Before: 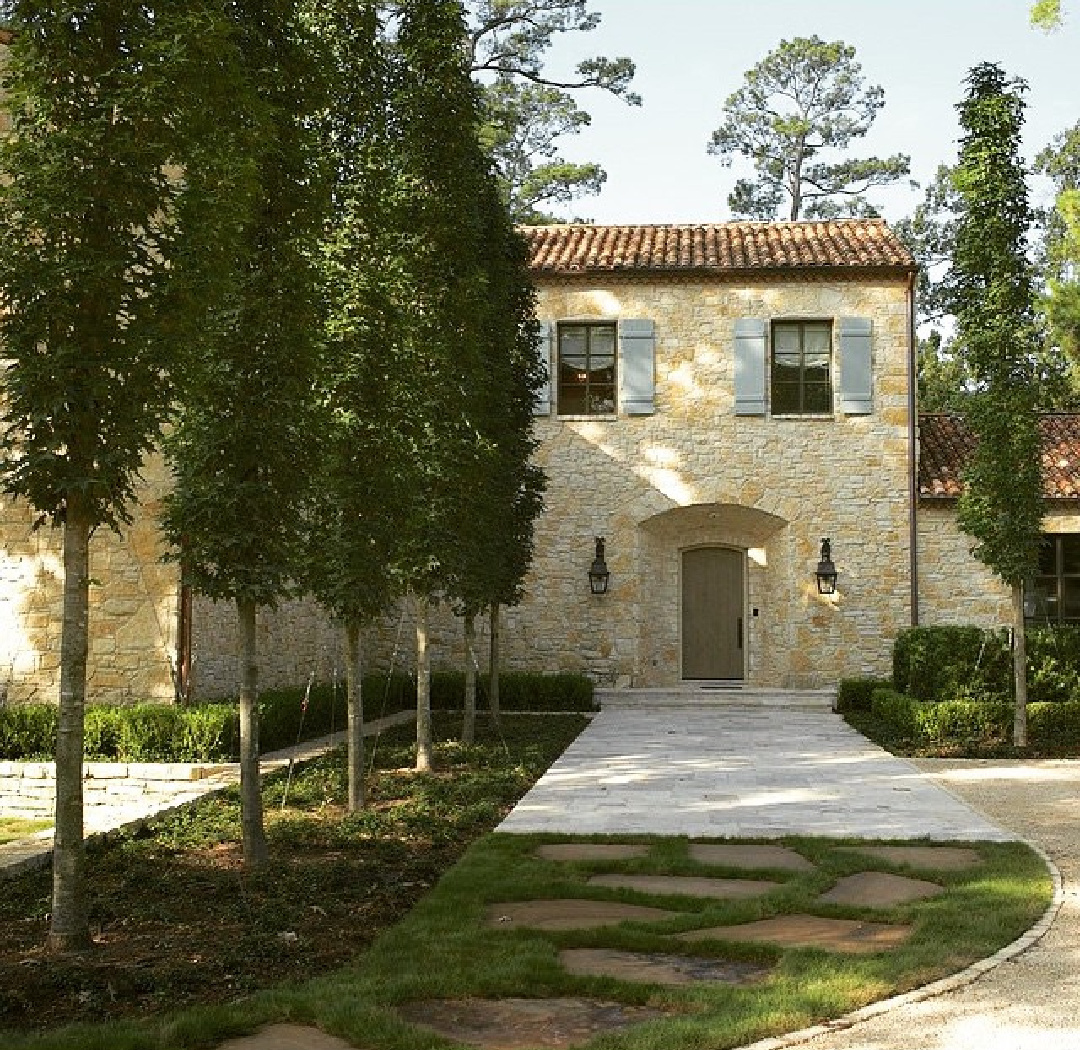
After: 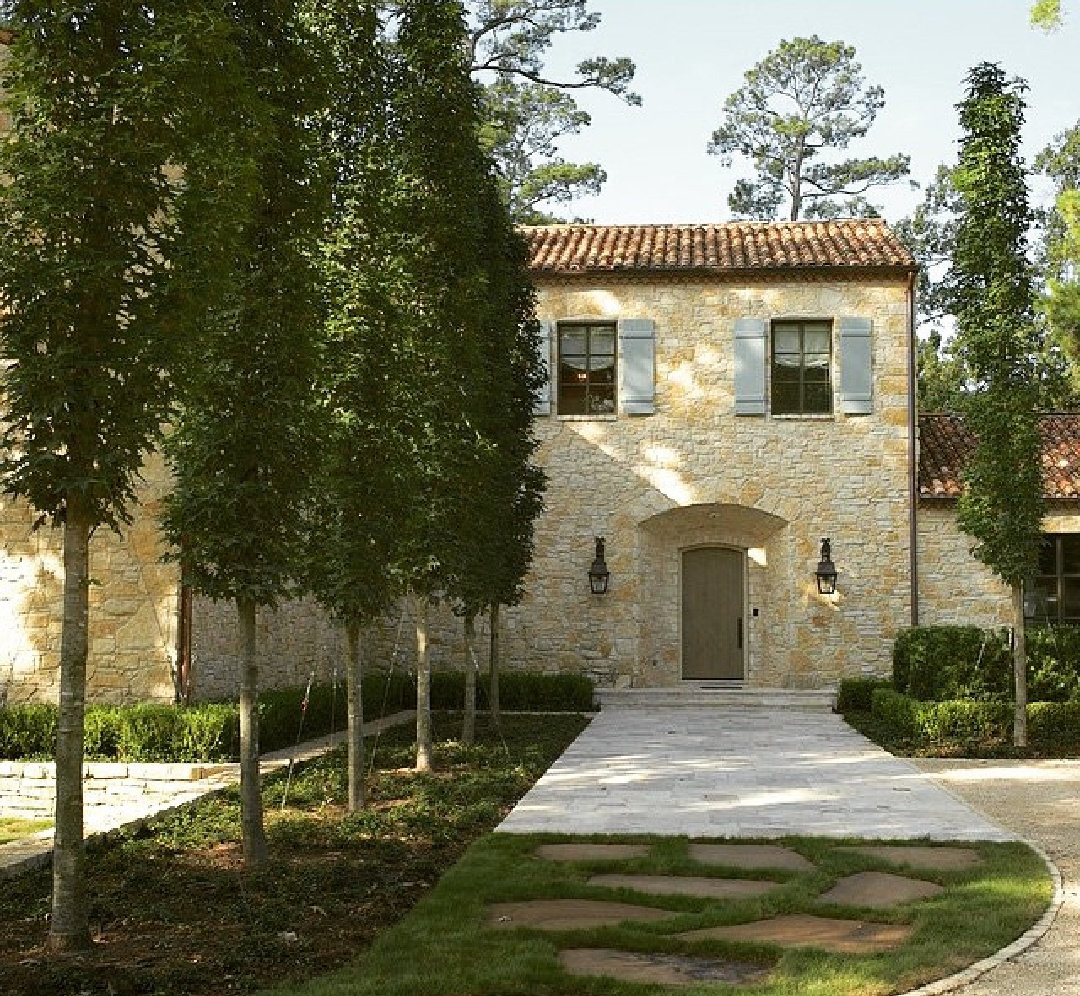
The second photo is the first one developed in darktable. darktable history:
crop and rotate: top 0.006%, bottom 5.115%
